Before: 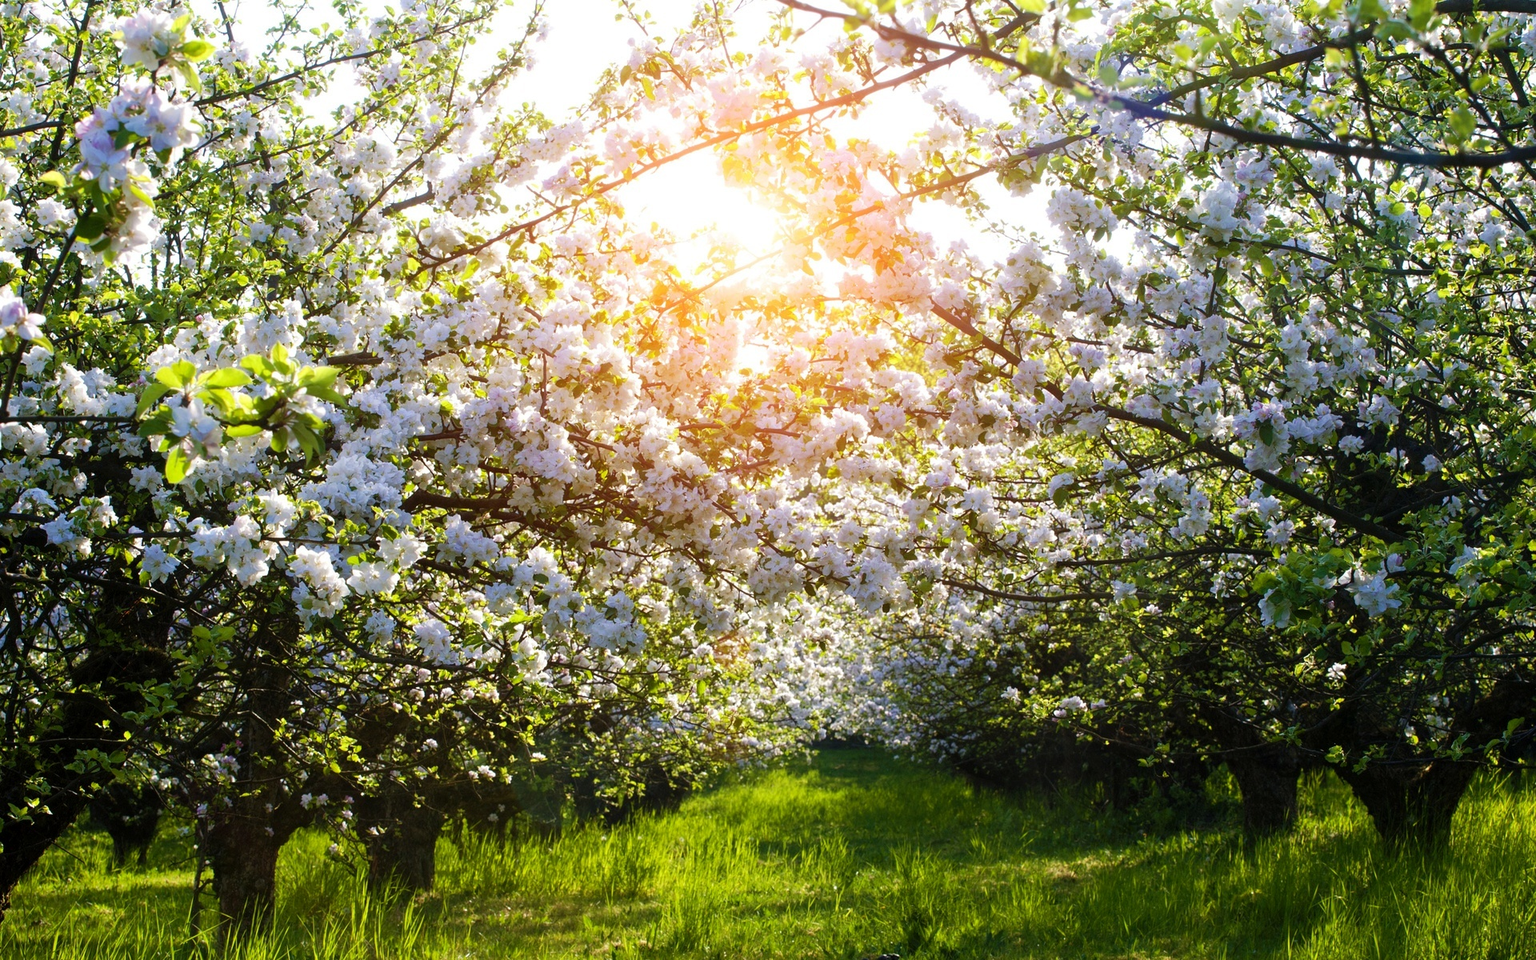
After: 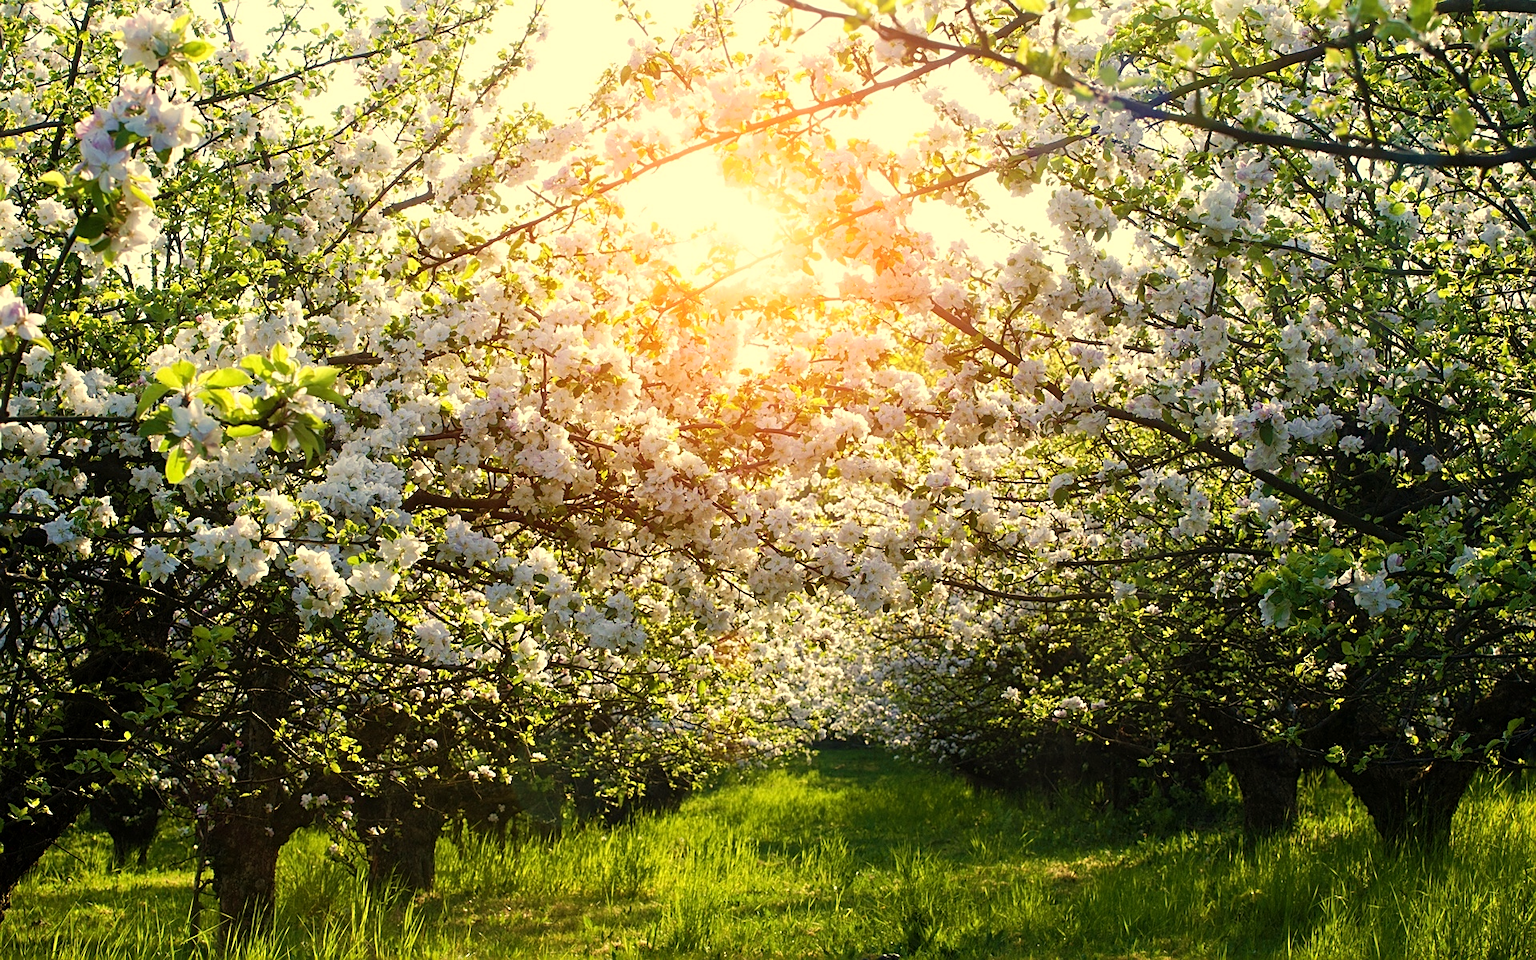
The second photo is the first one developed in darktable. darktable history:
white balance: red 1.08, blue 0.791
sharpen: on, module defaults
